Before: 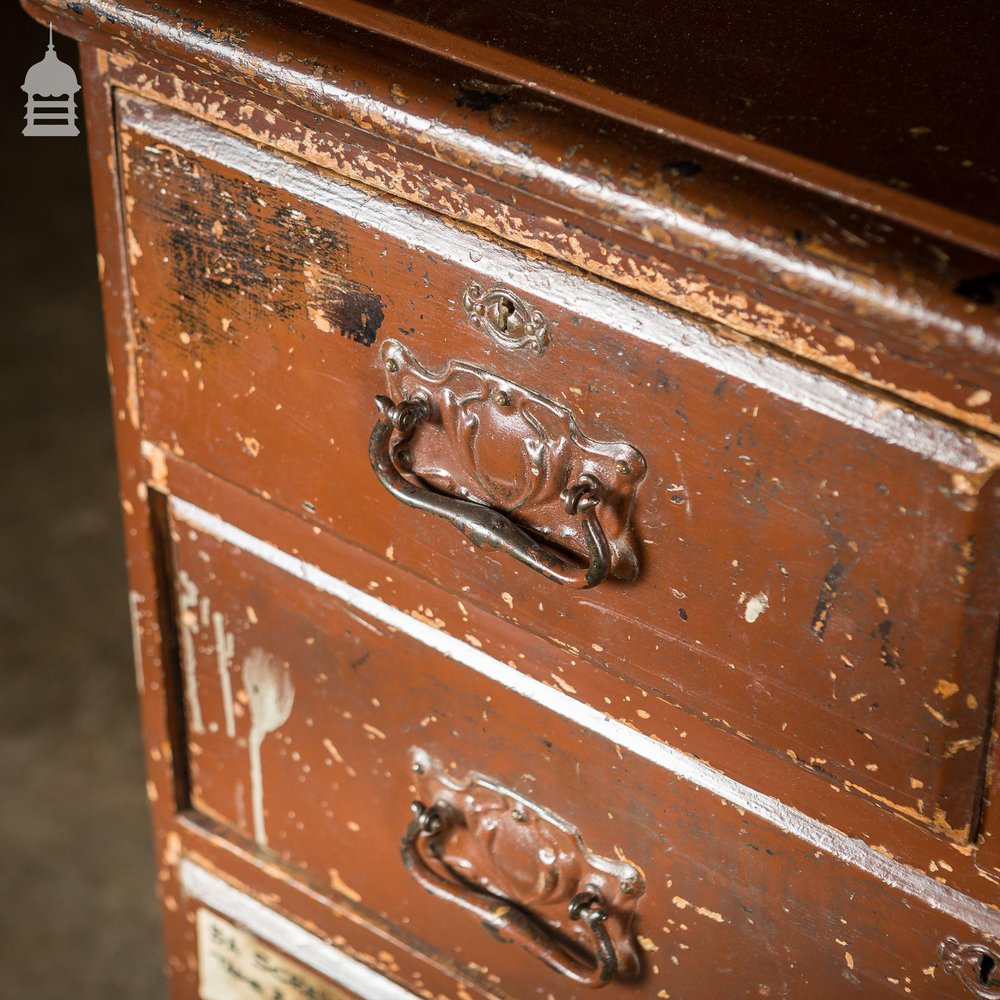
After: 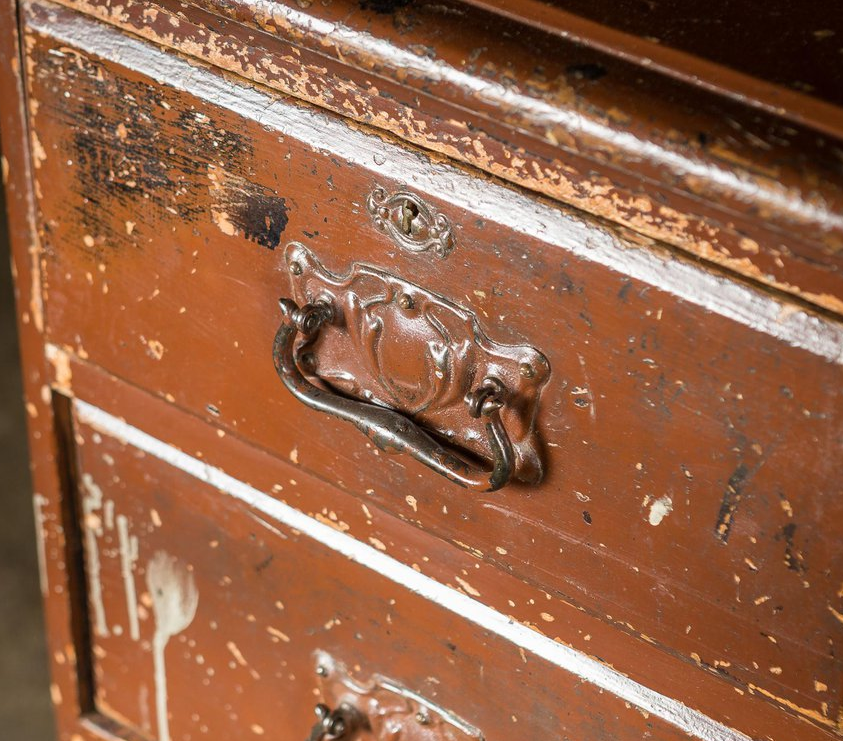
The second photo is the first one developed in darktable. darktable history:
crop and rotate: left 9.678%, top 9.778%, right 5.925%, bottom 16.122%
